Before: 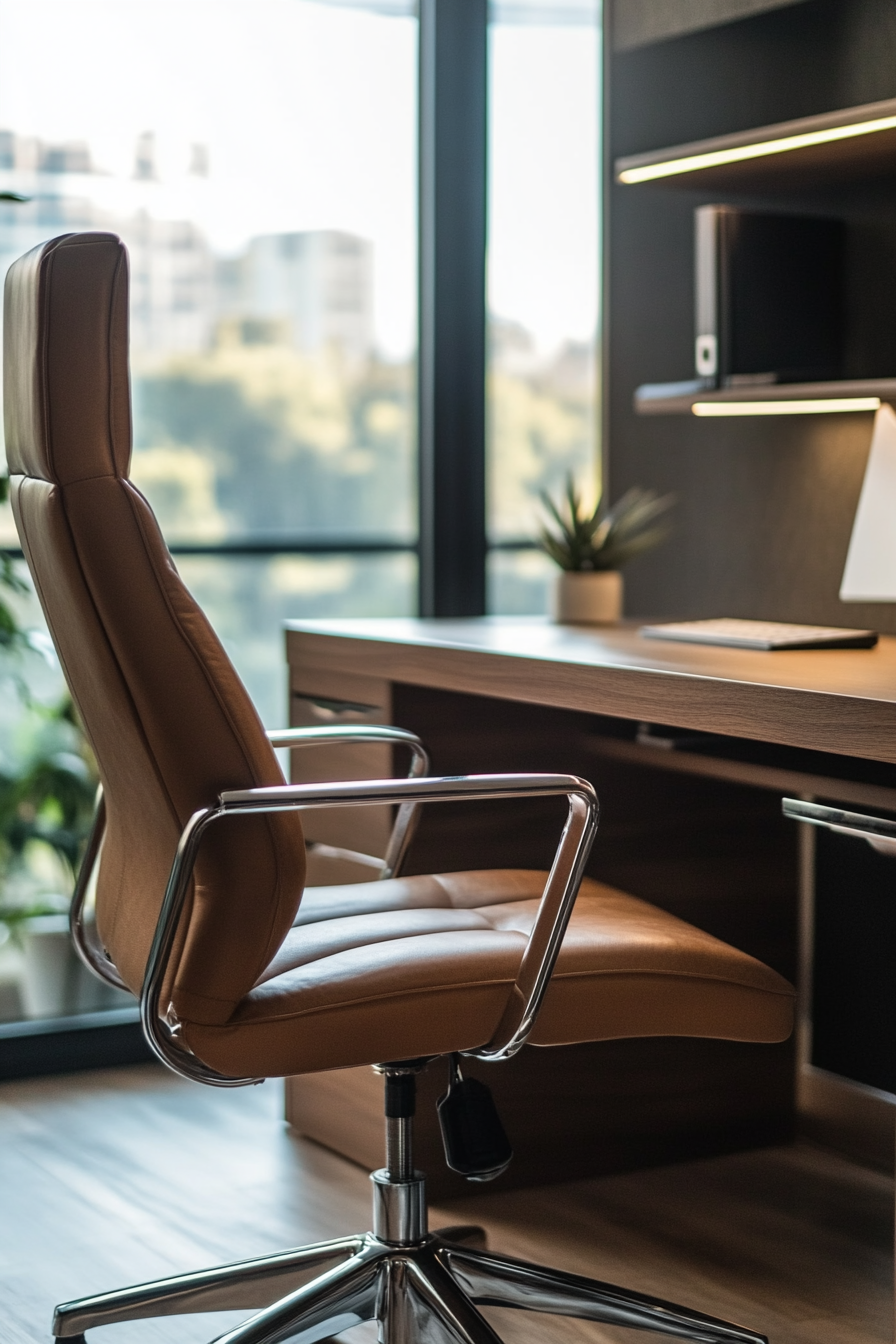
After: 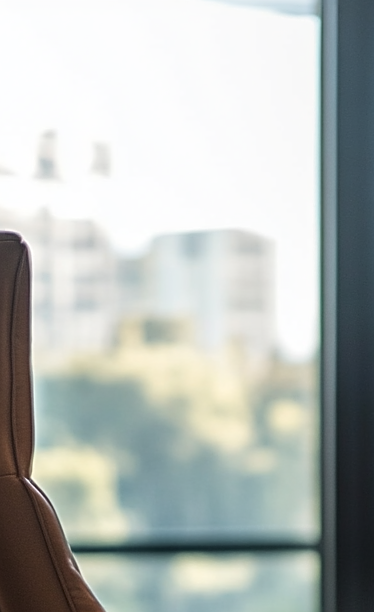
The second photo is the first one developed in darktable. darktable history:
crop and rotate: left 10.959%, top 0.09%, right 47.269%, bottom 54.308%
sharpen: on, module defaults
